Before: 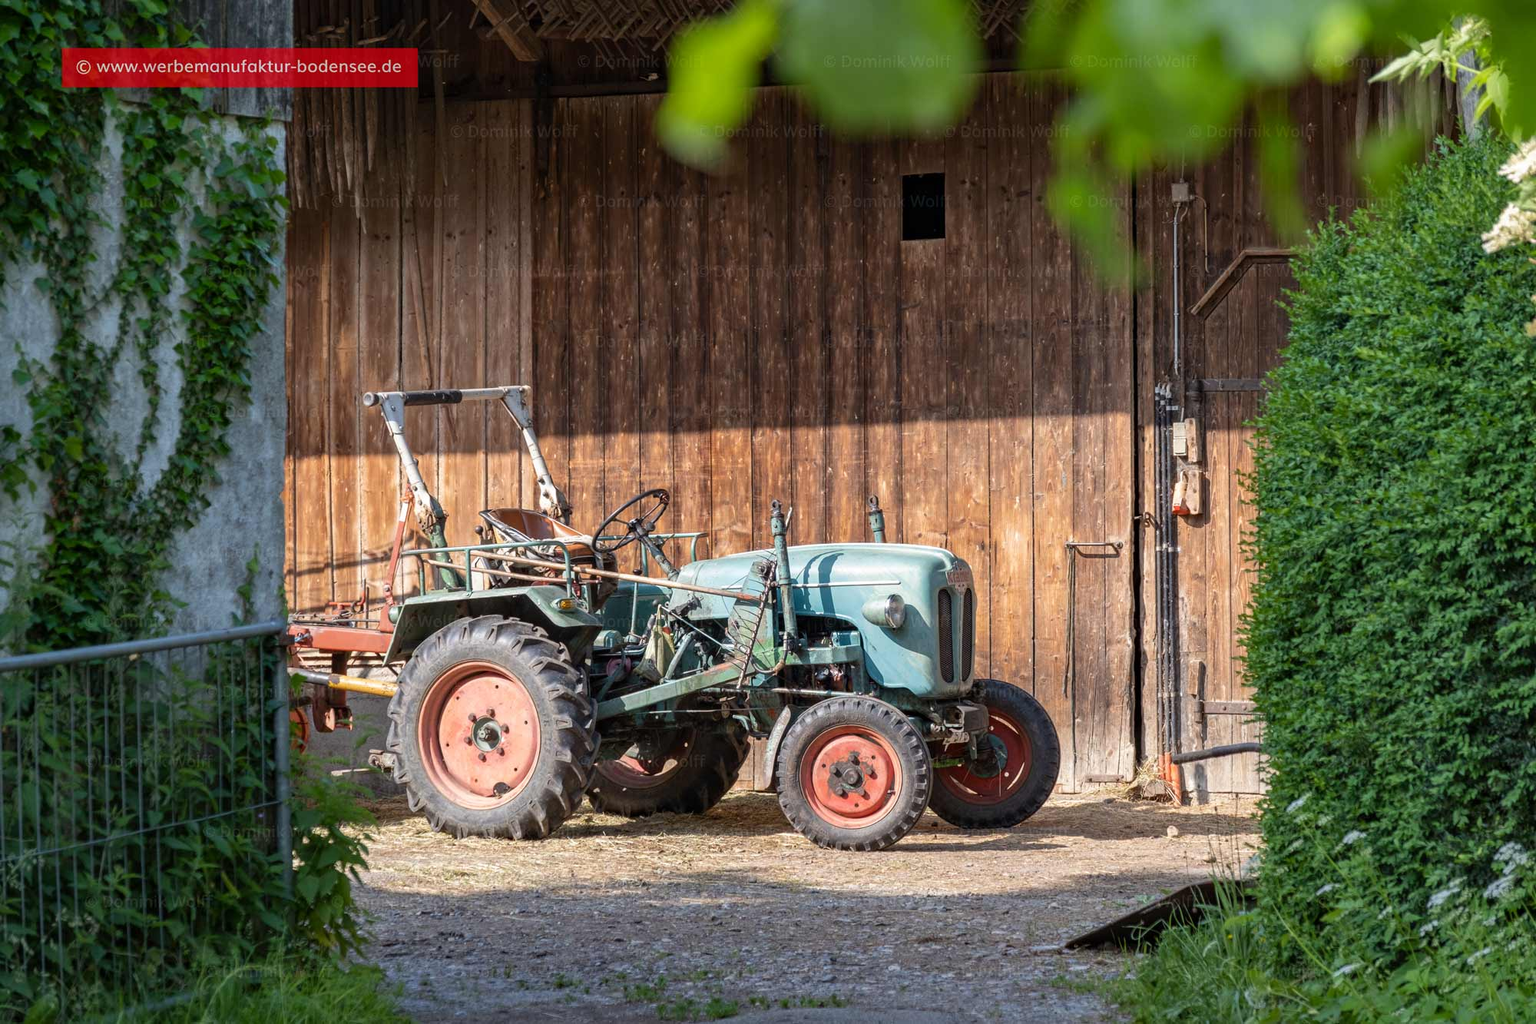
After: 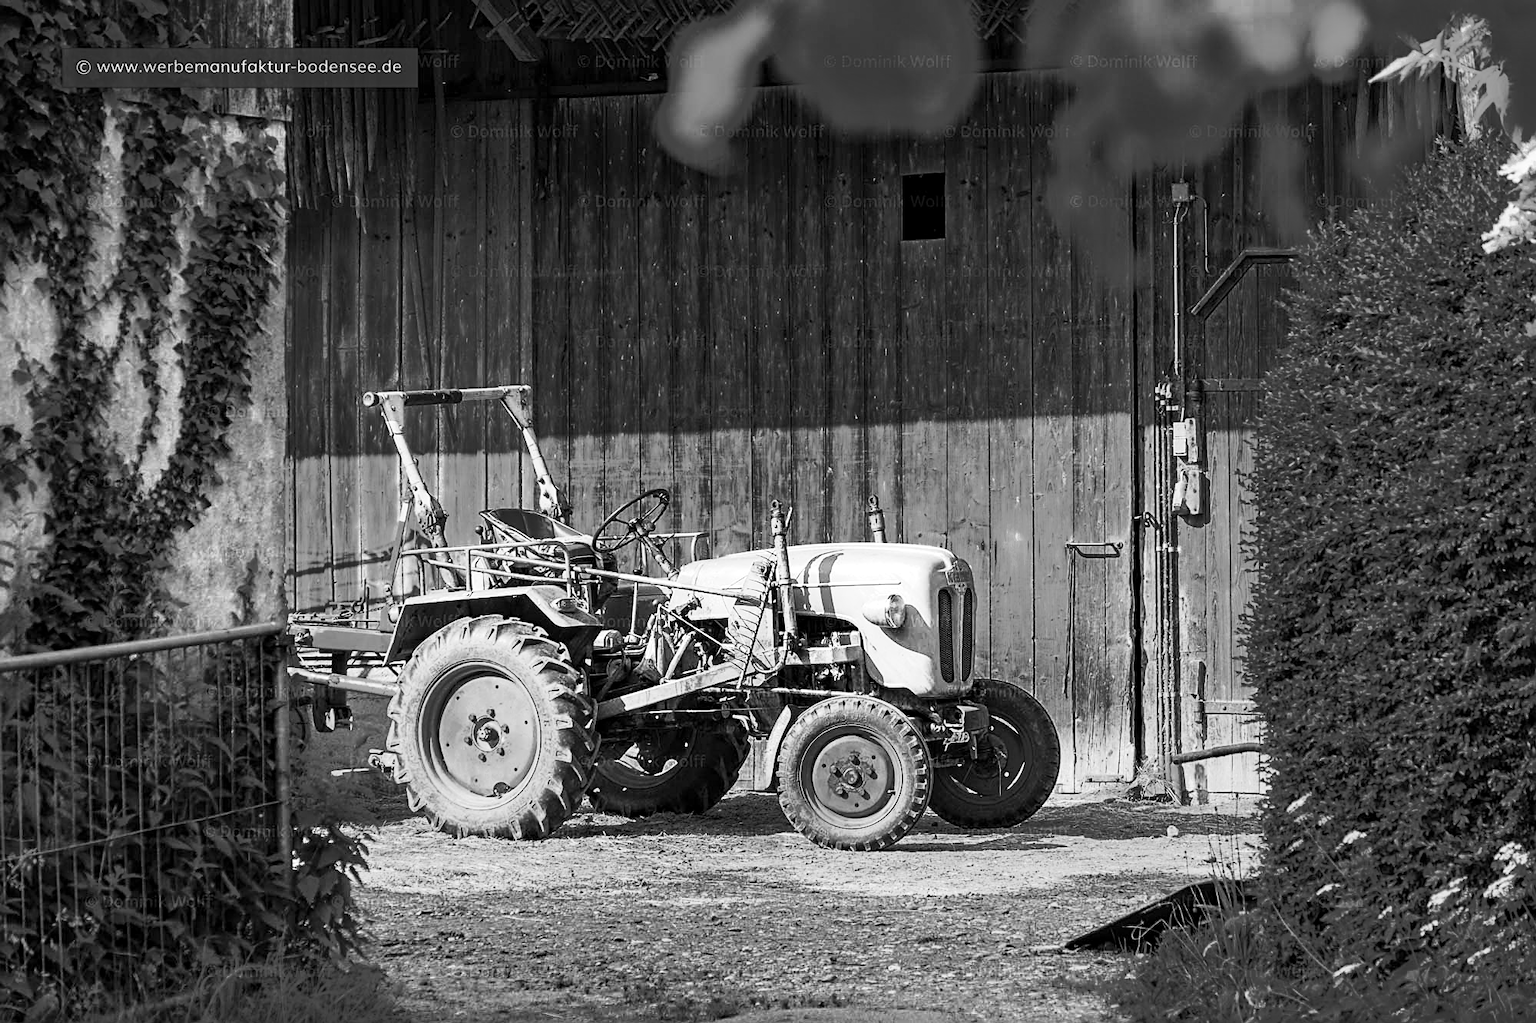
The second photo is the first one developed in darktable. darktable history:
contrast brightness saturation: contrast 0.03, brightness 0.06, saturation 0.13
exposure: black level correction 0.001, compensate highlight preservation false
white balance: red 1.138, green 0.996, blue 0.812
color balance rgb: linear chroma grading › global chroma 9%, perceptual saturation grading › global saturation 36%, perceptual saturation grading › shadows 35%, perceptual brilliance grading › global brilliance 15%, perceptual brilliance grading › shadows -35%, global vibrance 15%
sharpen: on, module defaults
base curve: curves: ch0 [(0, 0) (0.028, 0.03) (0.121, 0.232) (0.46, 0.748) (0.859, 0.968) (1, 1)], preserve colors none
monochrome: a -11.7, b 1.62, size 0.5, highlights 0.38
shadows and highlights: shadows 0, highlights 40
